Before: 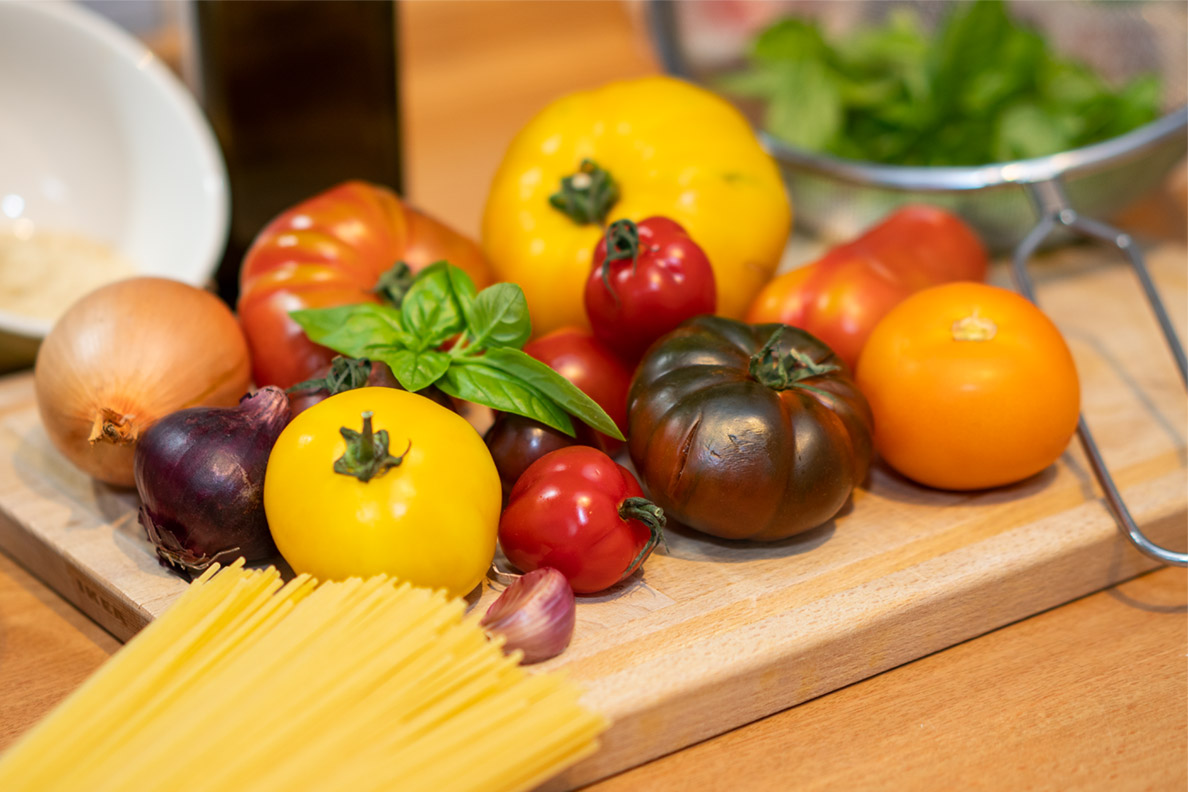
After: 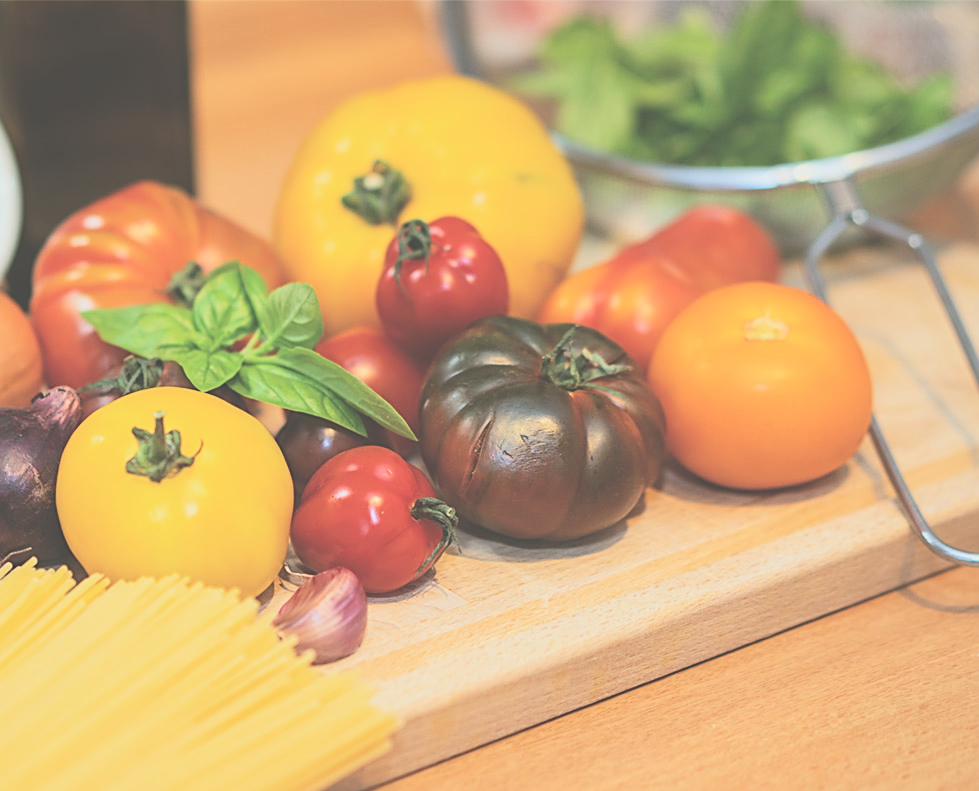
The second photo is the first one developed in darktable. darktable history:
crop: left 17.582%, bottom 0.031%
contrast brightness saturation: contrast 0.22
filmic rgb: black relative exposure -8.42 EV, white relative exposure 4.68 EV, hardness 3.82, color science v6 (2022)
sharpen: on, module defaults
exposure: black level correction -0.071, exposure 0.5 EV, compensate highlight preservation false
color balance: lift [1.004, 1.002, 1.002, 0.998], gamma [1, 1.007, 1.002, 0.993], gain [1, 0.977, 1.013, 1.023], contrast -3.64%
